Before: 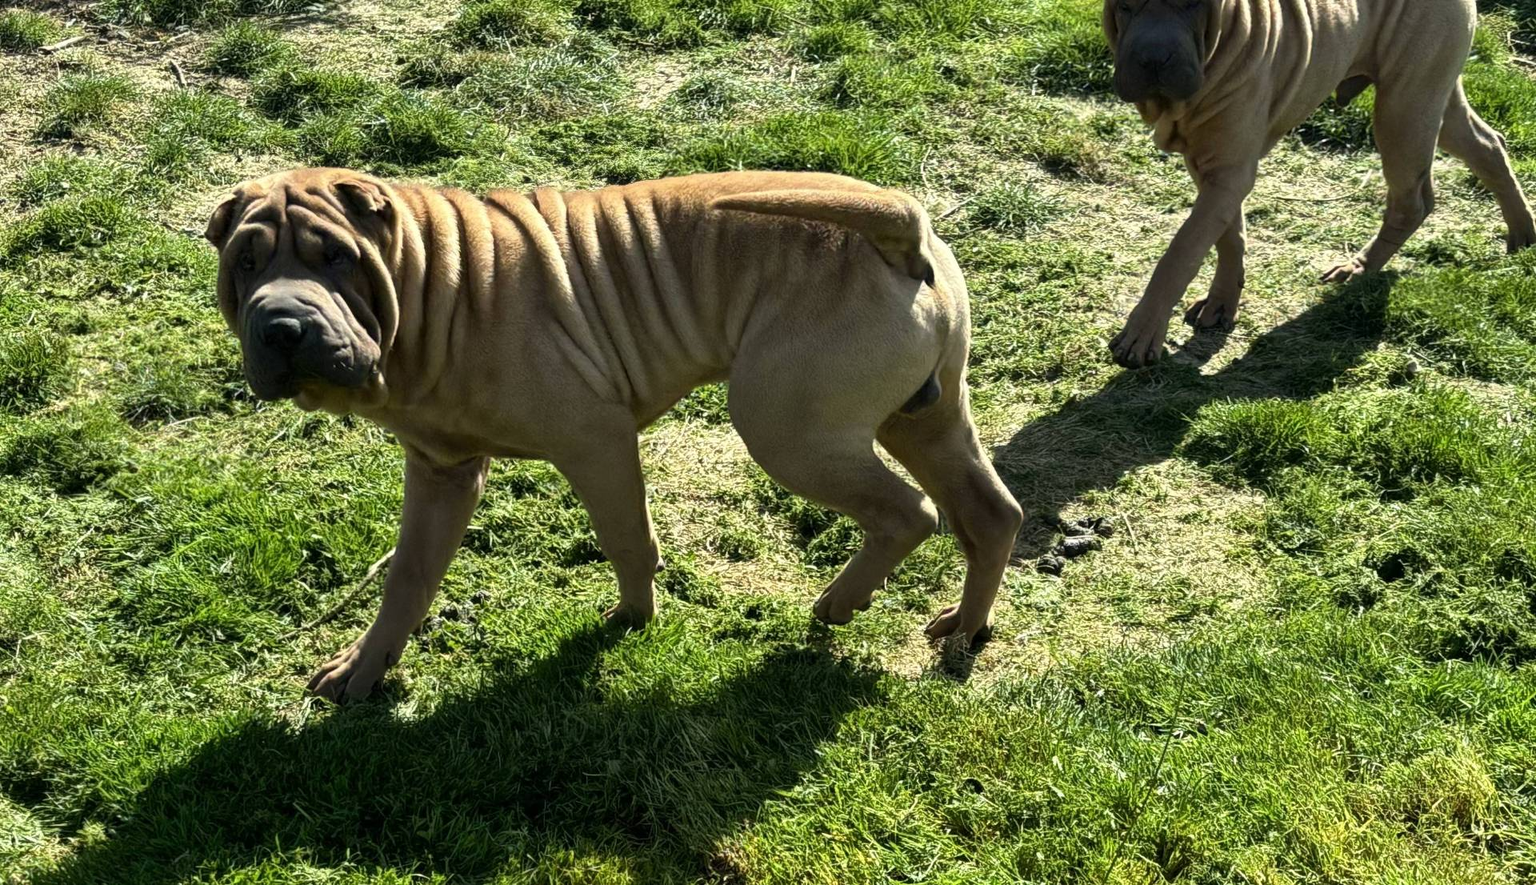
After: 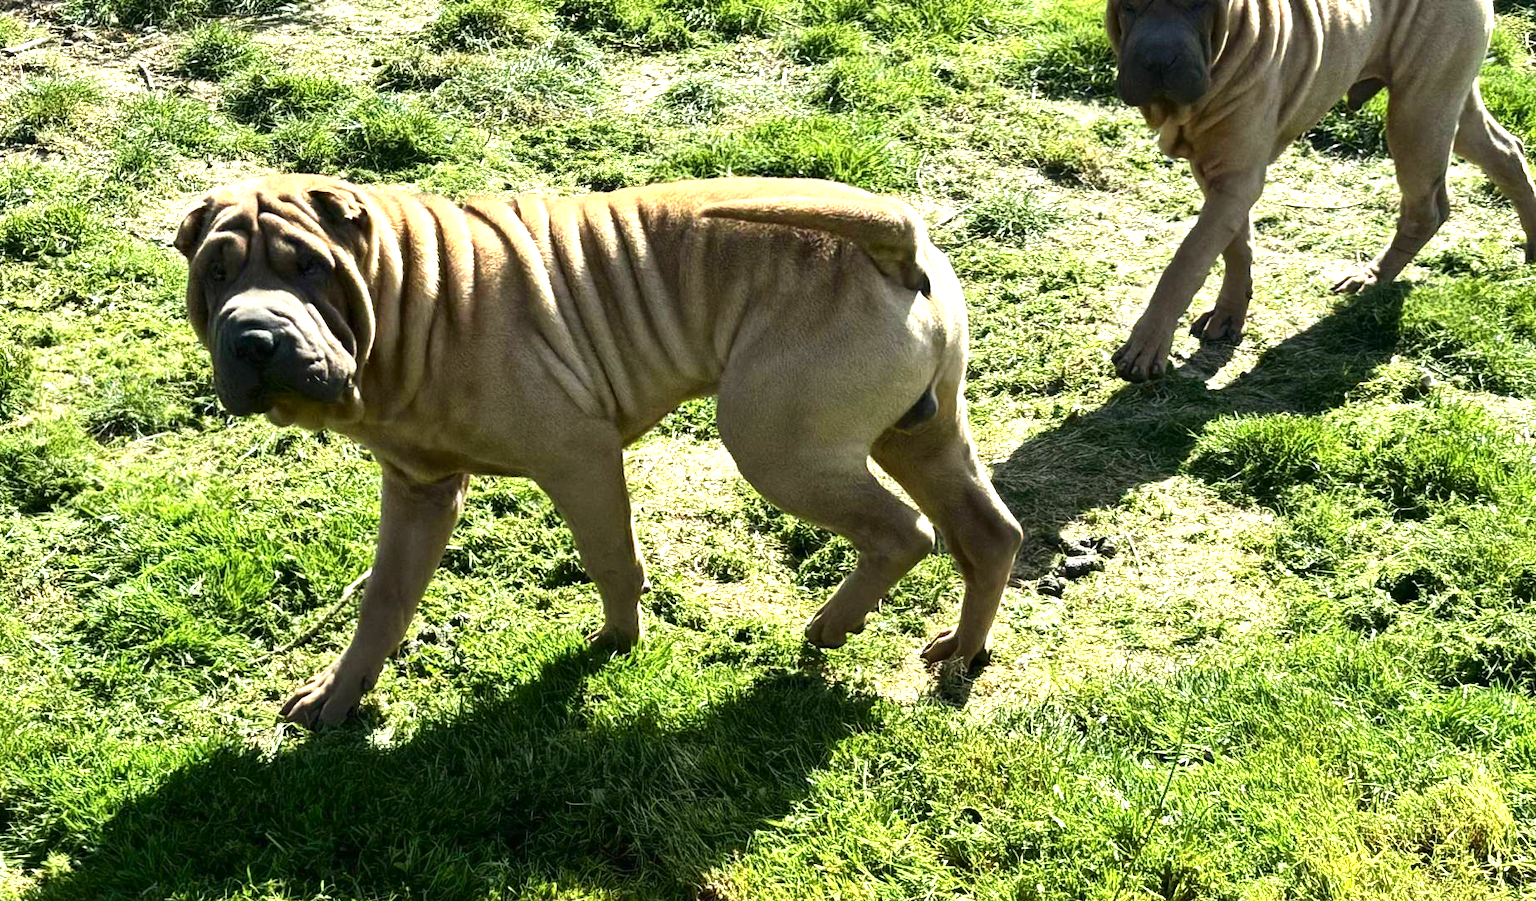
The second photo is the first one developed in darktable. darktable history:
tone curve: curves: ch0 [(0.016, 0.011) (0.204, 0.146) (0.515, 0.476) (0.78, 0.795) (1, 0.981)], color space Lab, independent channels, preserve colors none
crop and rotate: left 2.483%, right 1.149%, bottom 1.795%
exposure: black level correction 0, exposure 1.191 EV, compensate highlight preservation false
